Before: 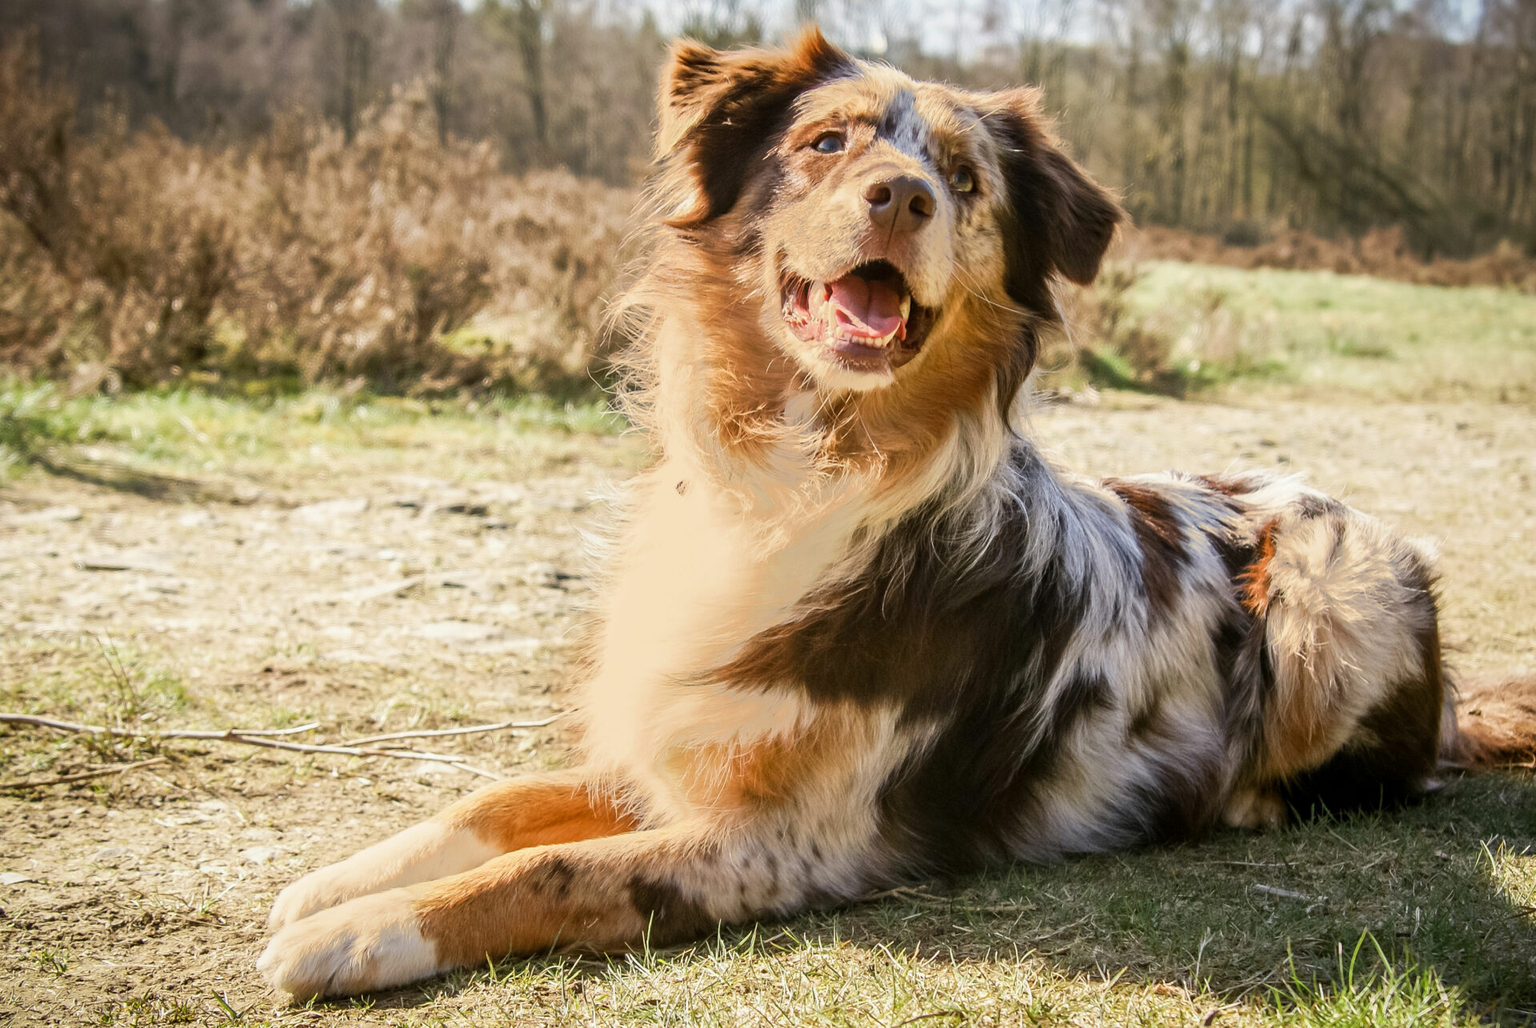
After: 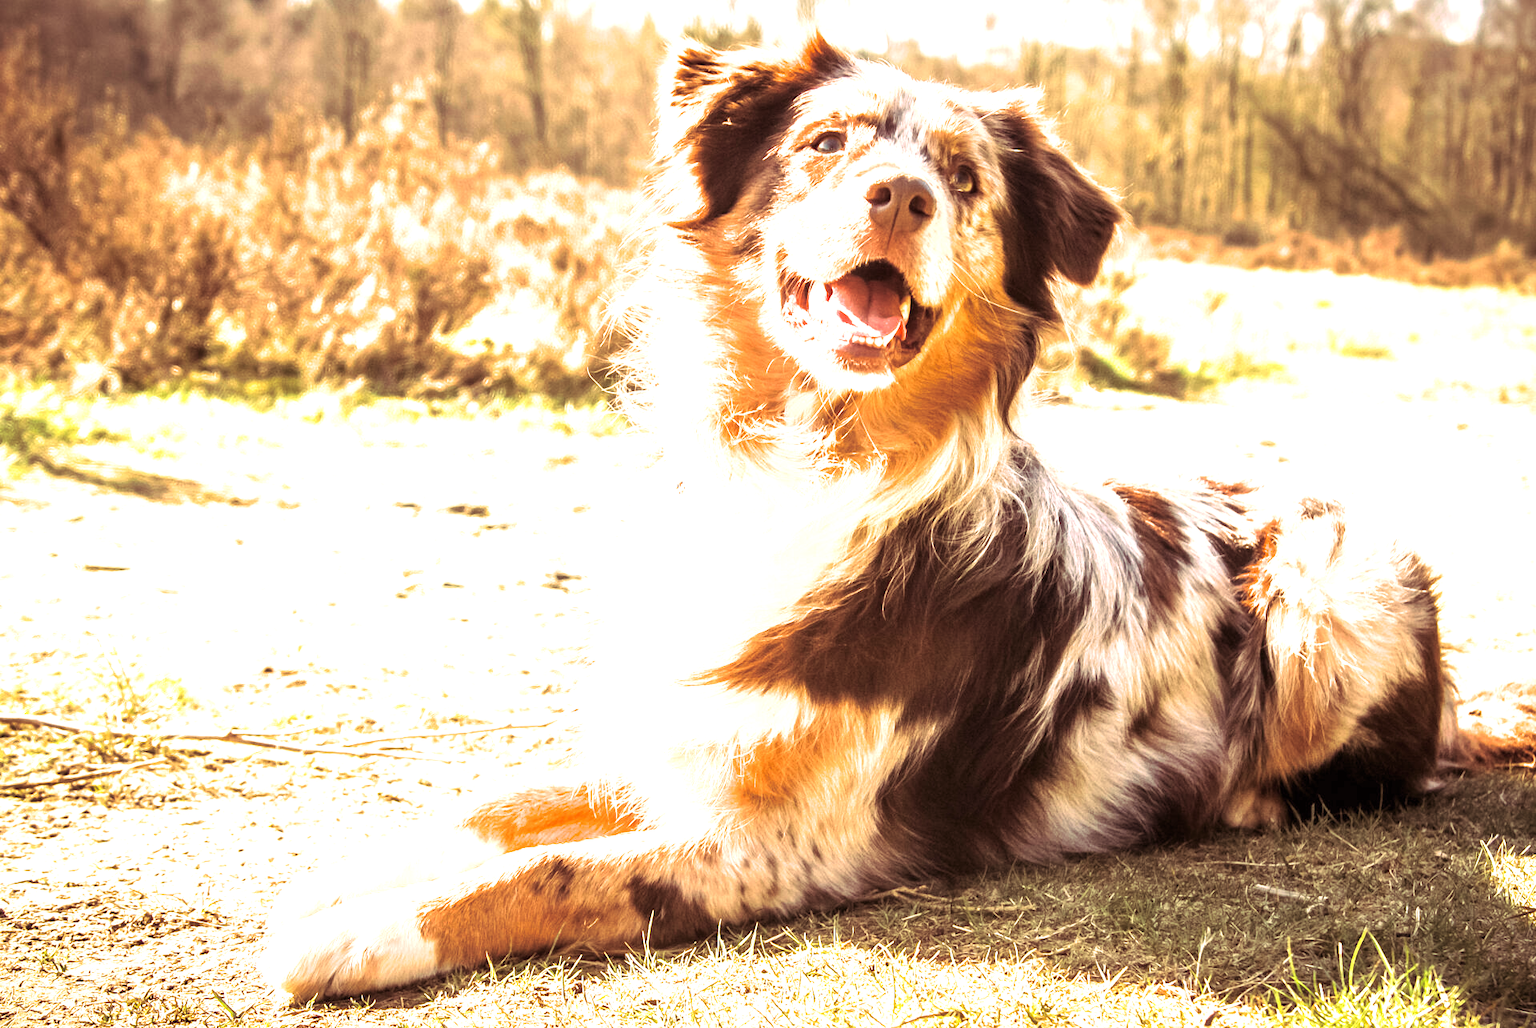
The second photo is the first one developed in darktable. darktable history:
split-toning: highlights › hue 298.8°, highlights › saturation 0.73, compress 41.76%
white balance: red 1.138, green 0.996, blue 0.812
exposure: black level correction 0, exposure 1.35 EV, compensate exposure bias true, compensate highlight preservation false
